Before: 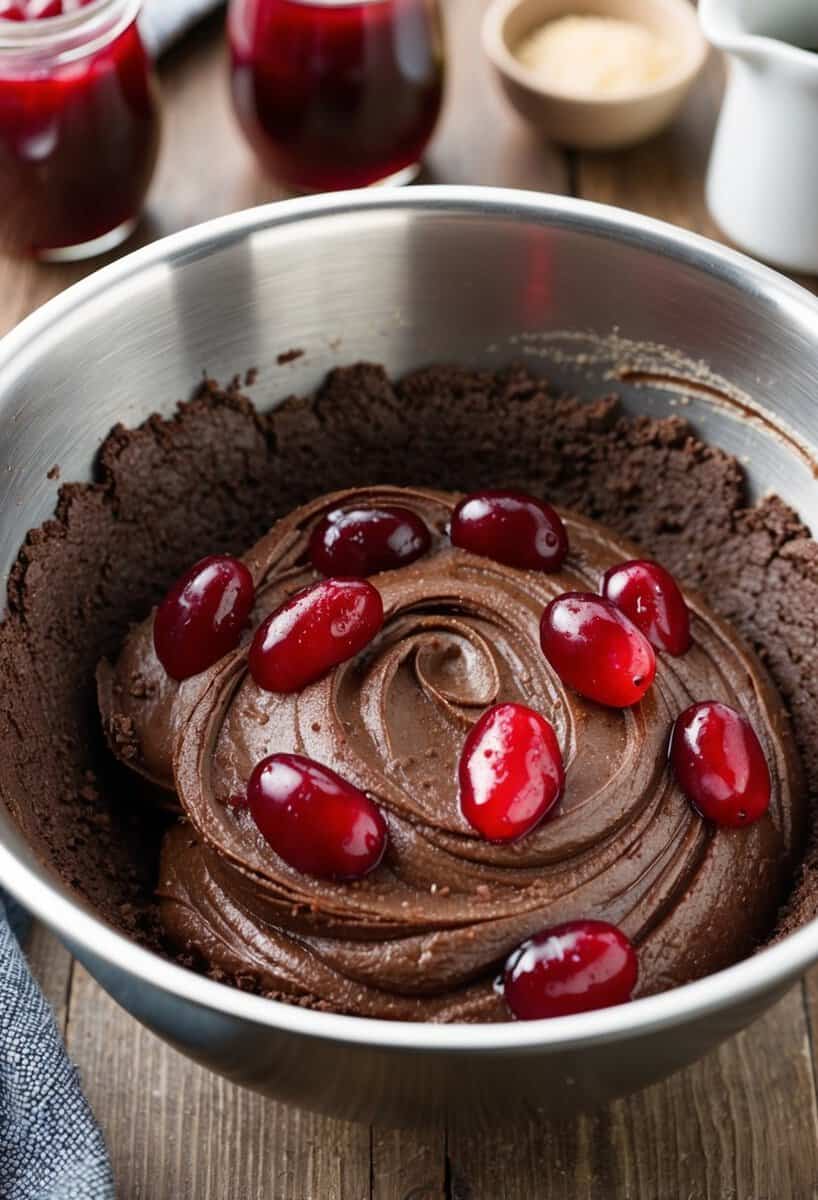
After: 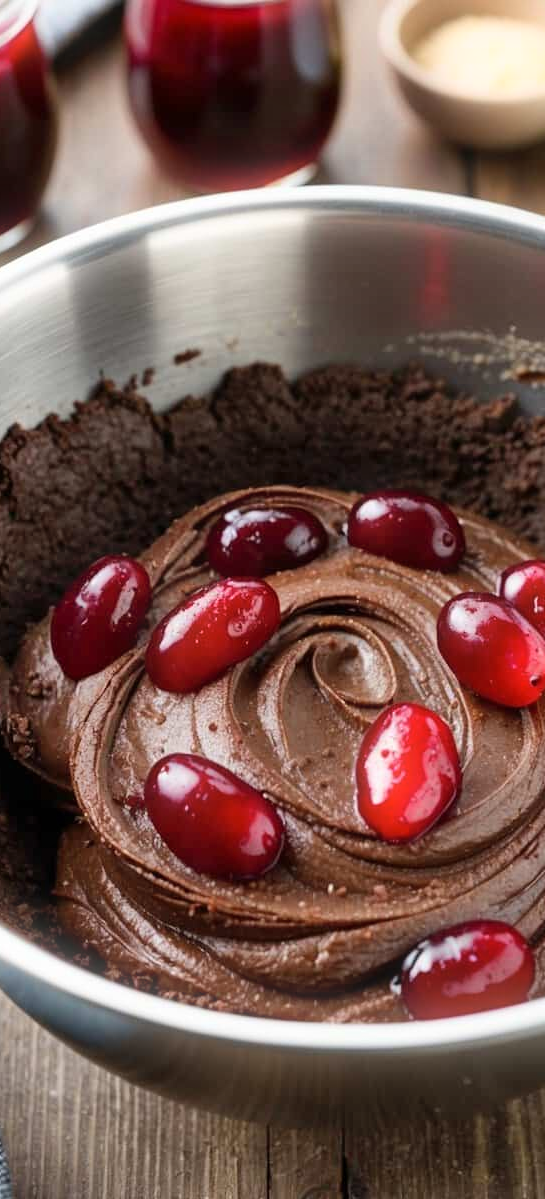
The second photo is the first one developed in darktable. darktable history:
shadows and highlights: low approximation 0.01, soften with gaussian
bloom: size 5%, threshold 95%, strength 15%
crop and rotate: left 12.648%, right 20.685%
